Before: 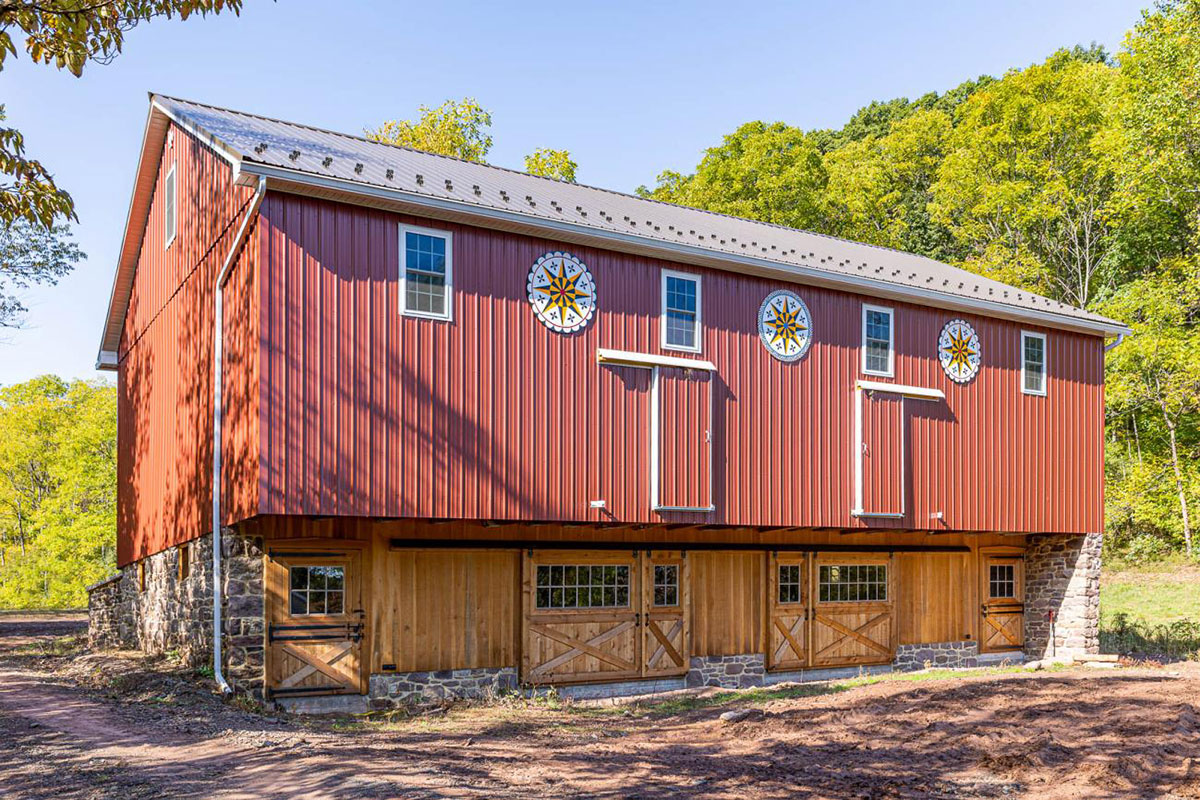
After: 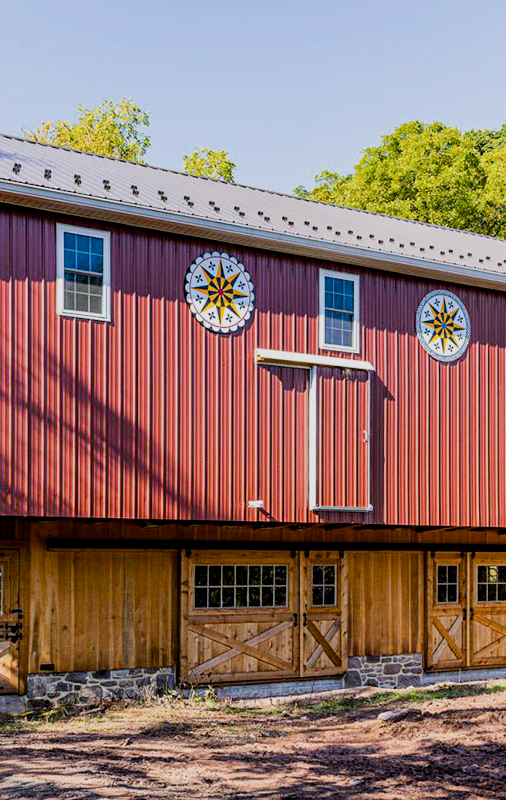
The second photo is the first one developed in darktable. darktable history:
crop: left 28.583%, right 29.231%
filmic rgb: black relative exposure -5 EV, hardness 2.88, contrast 1.3, highlights saturation mix -10%
color balance rgb: perceptual saturation grading › global saturation 20%, perceptual saturation grading › highlights -25%, perceptual saturation grading › shadows 25%
